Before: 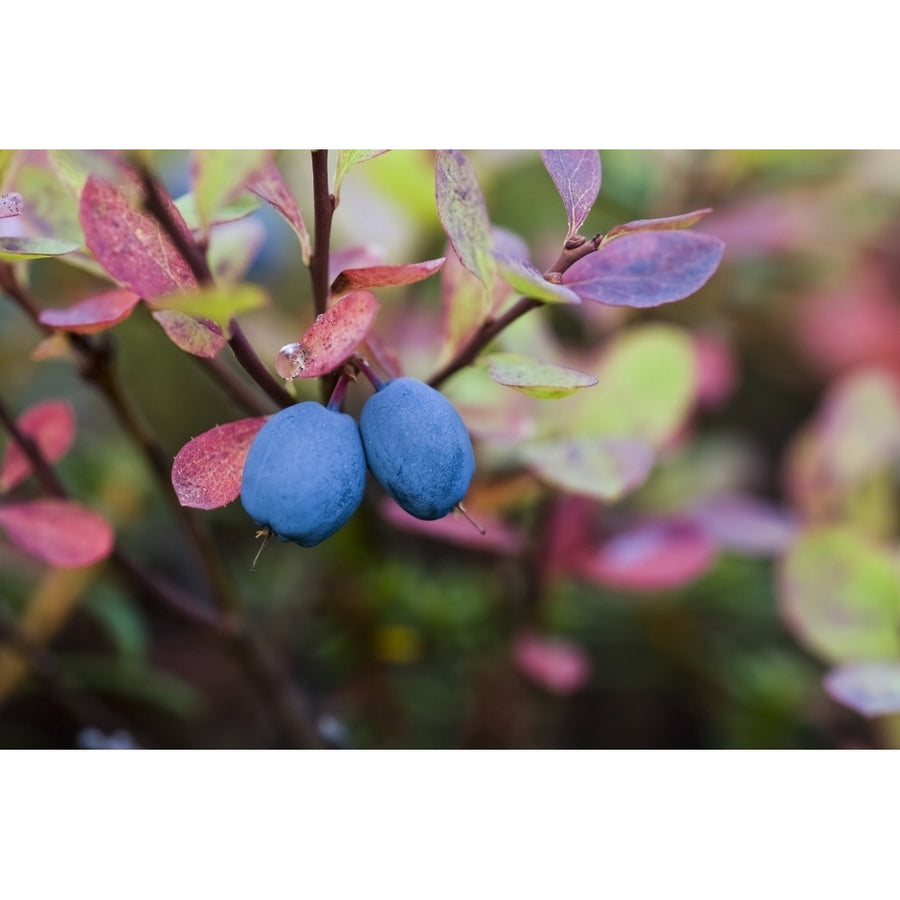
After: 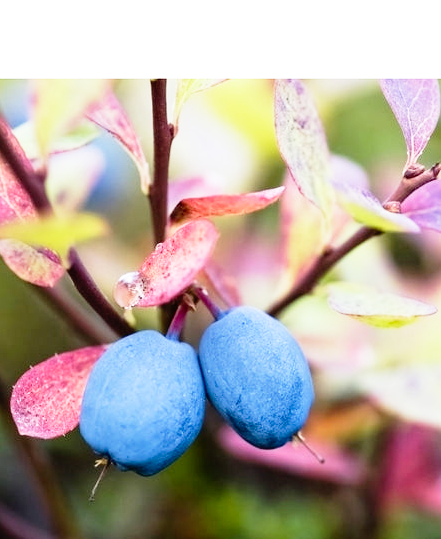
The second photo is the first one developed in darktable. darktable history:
exposure: black level correction 0, exposure 0 EV, compensate highlight preservation false
crop: left 17.9%, top 7.922%, right 33.092%, bottom 32.129%
base curve: curves: ch0 [(0, 0) (0.012, 0.01) (0.073, 0.168) (0.31, 0.711) (0.645, 0.957) (1, 1)], exposure shift 0.01, preserve colors none
